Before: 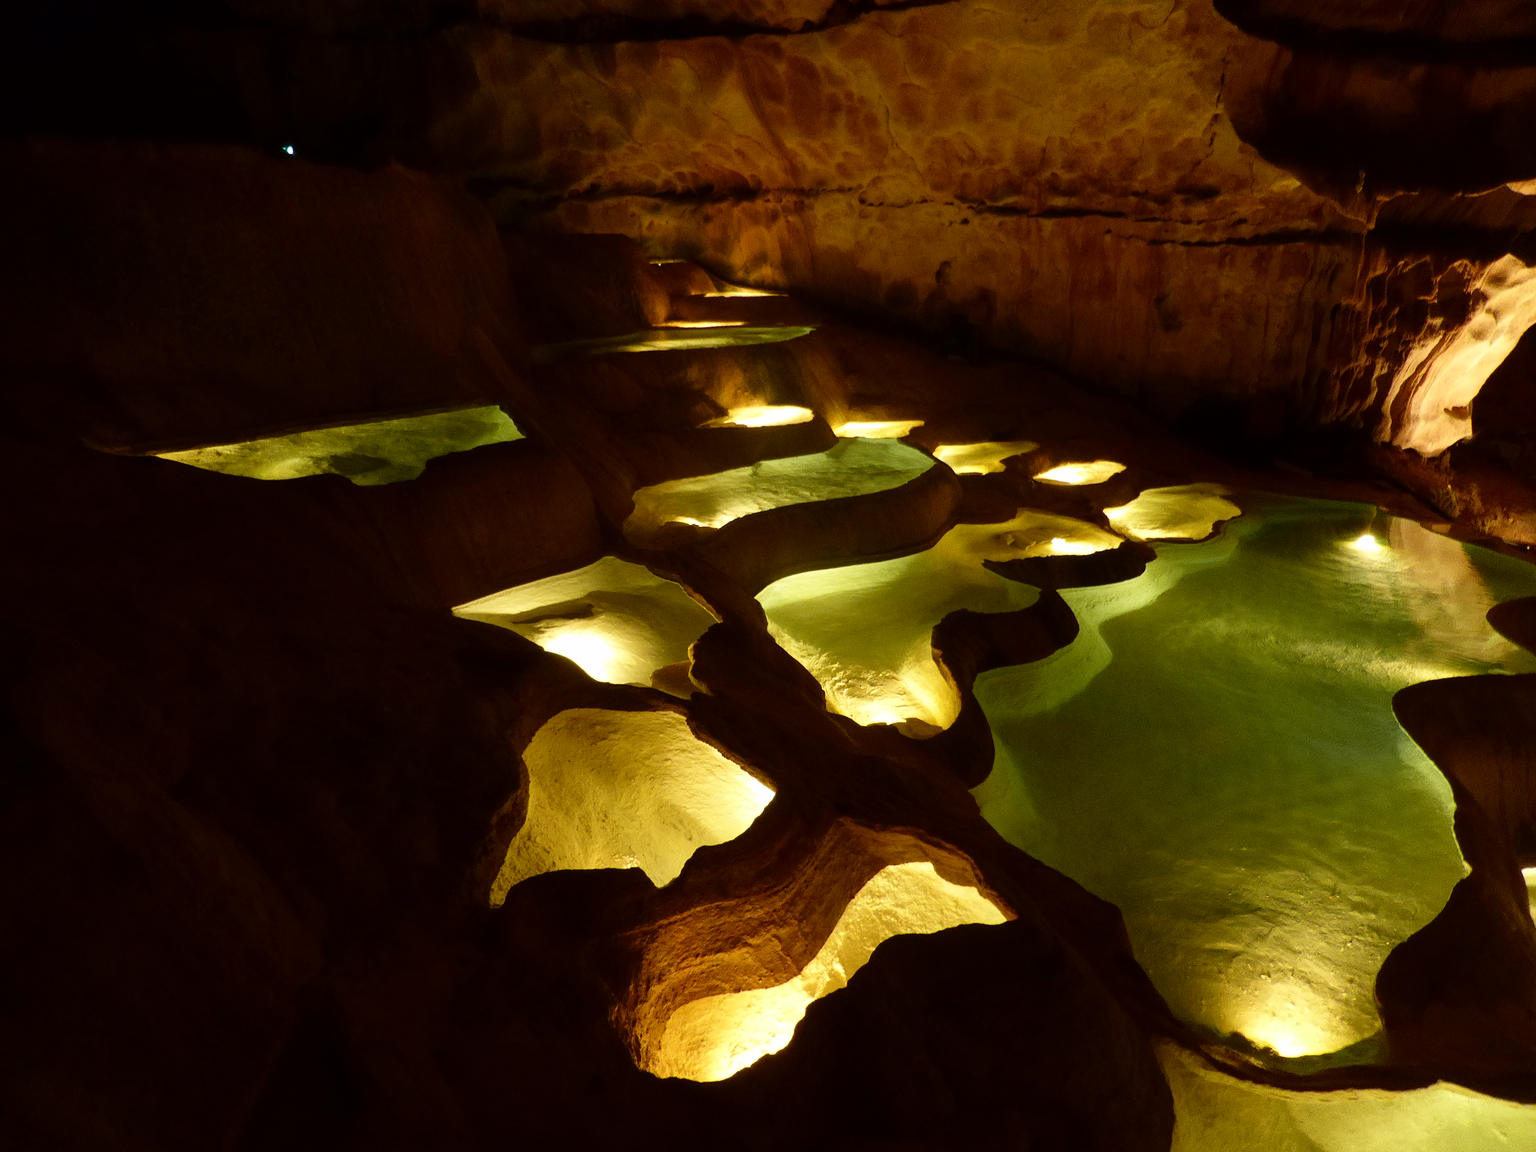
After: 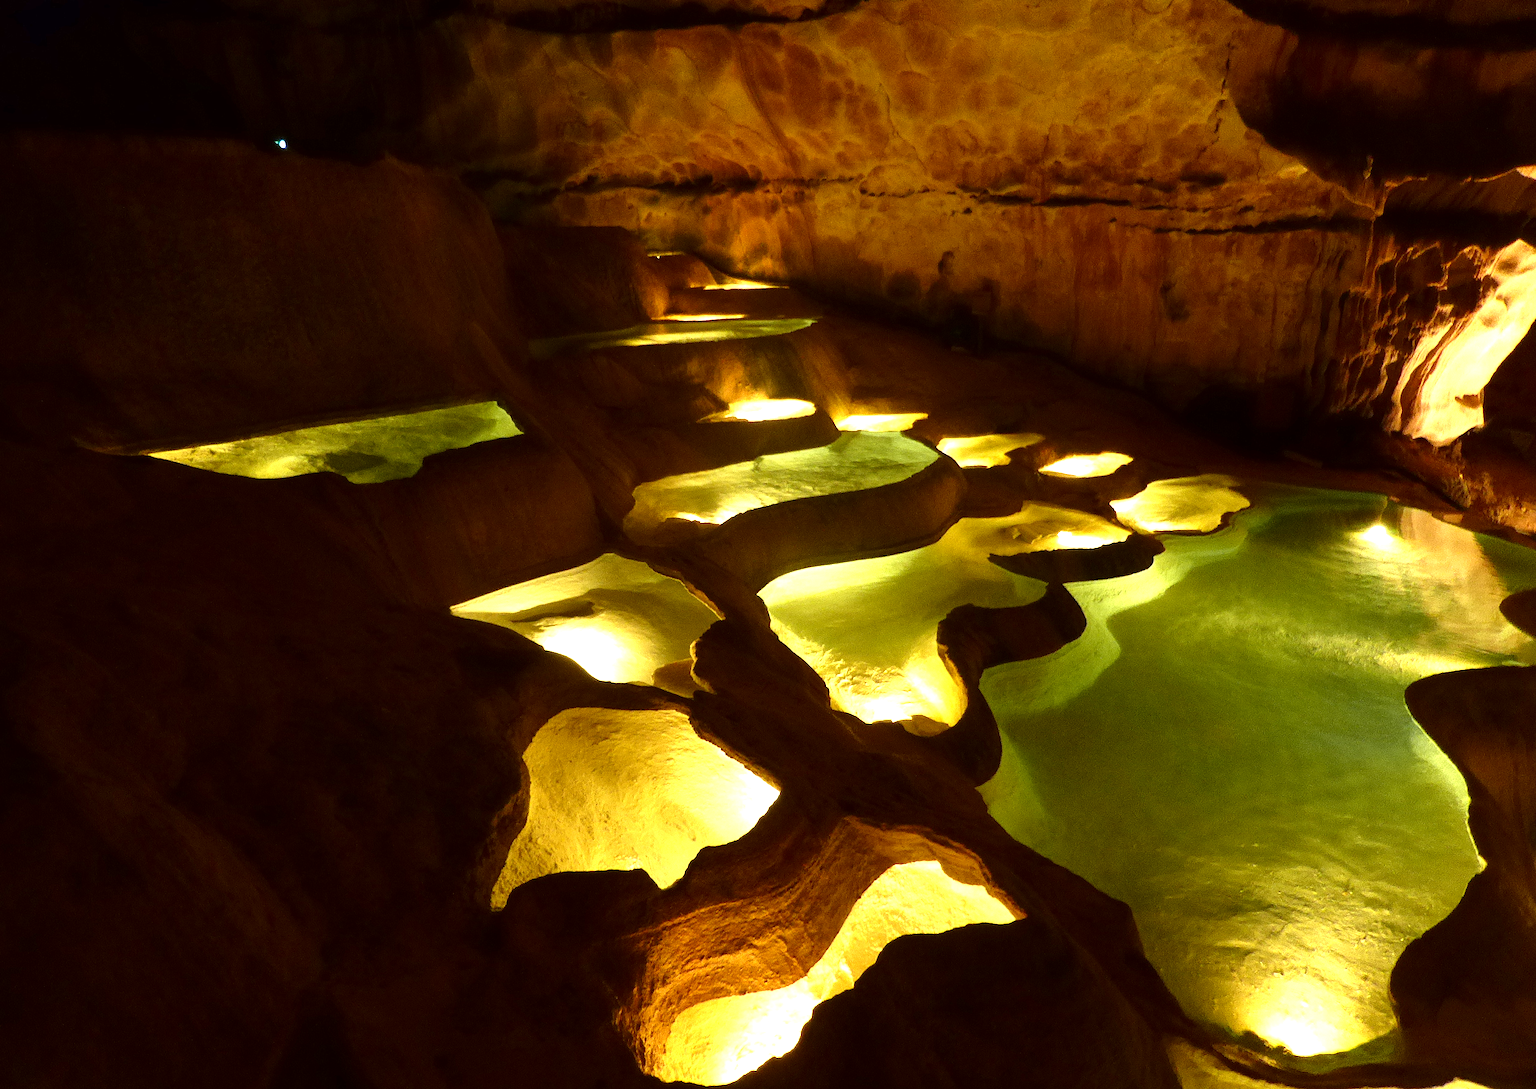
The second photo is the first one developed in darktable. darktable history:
crop: top 0.448%, right 0.264%, bottom 5.045%
rotate and perspective: rotation -0.45°, automatic cropping original format, crop left 0.008, crop right 0.992, crop top 0.012, crop bottom 0.988
exposure: exposure 1 EV, compensate highlight preservation false
